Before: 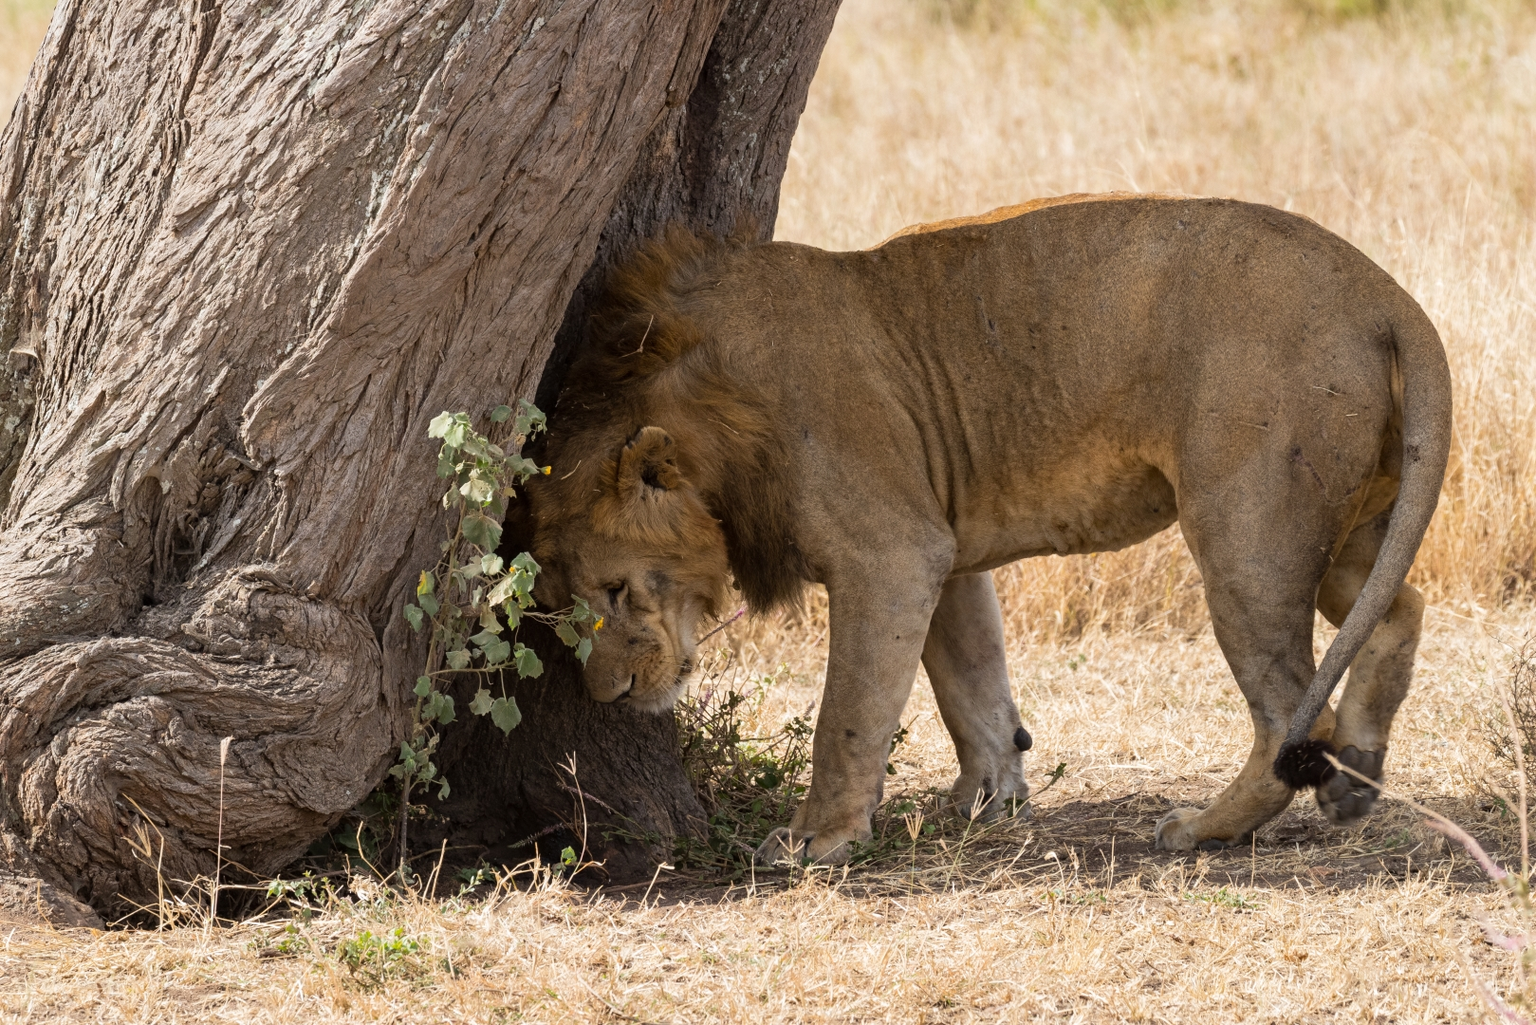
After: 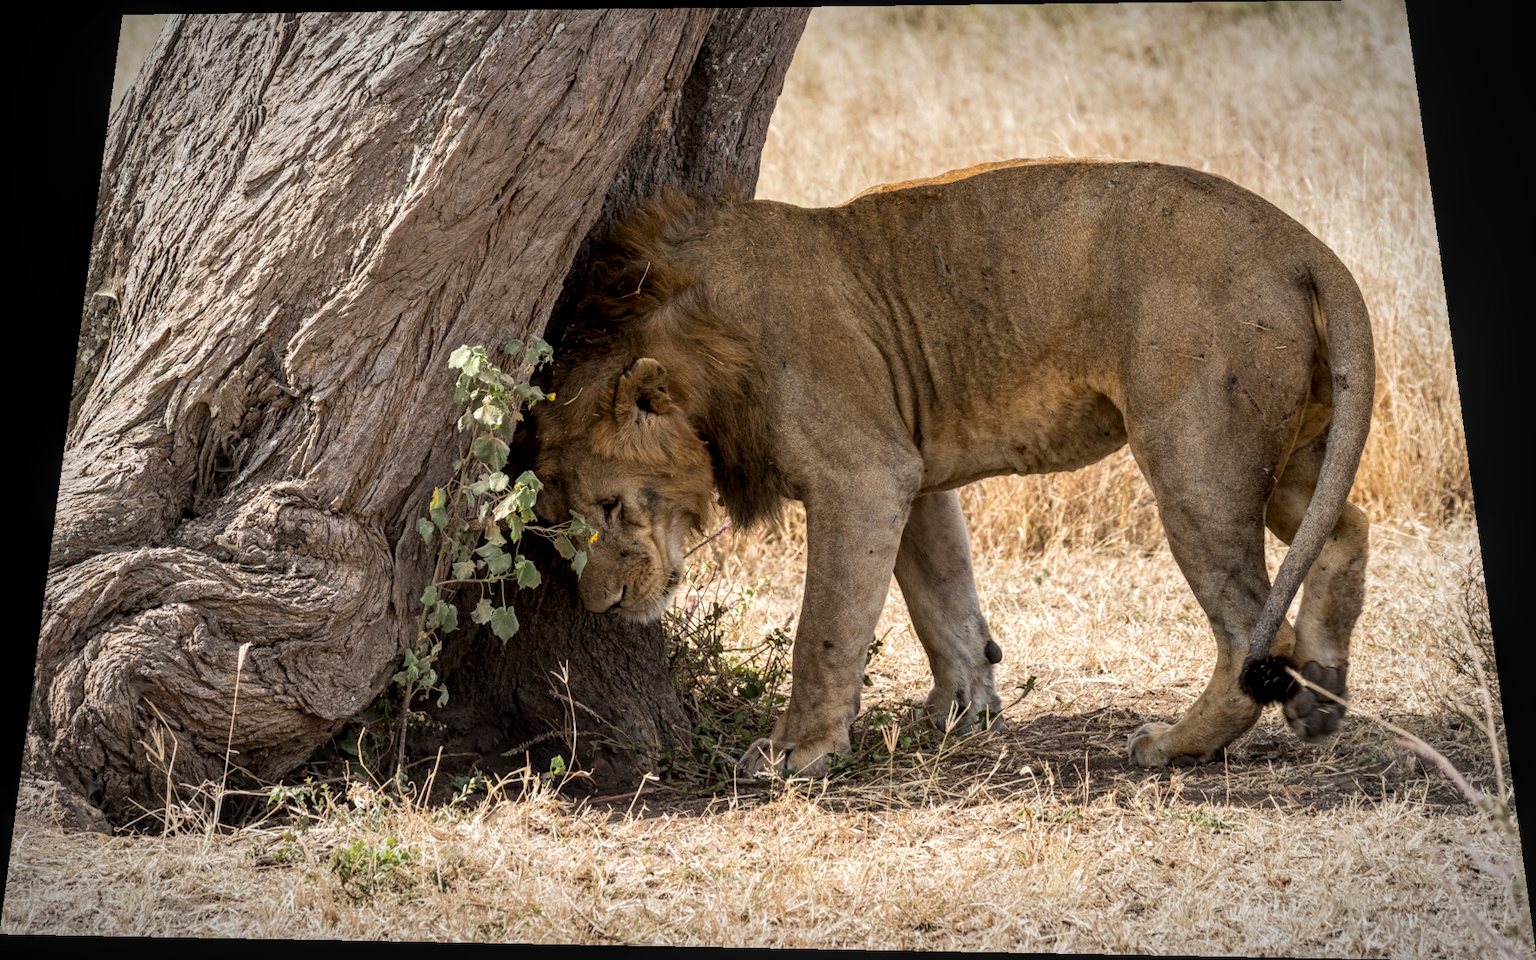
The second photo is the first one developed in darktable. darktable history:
rotate and perspective: rotation 0.128°, lens shift (vertical) -0.181, lens shift (horizontal) -0.044, shear 0.001, automatic cropping off
vignetting: automatic ratio true
local contrast: highlights 61%, detail 143%, midtone range 0.428
